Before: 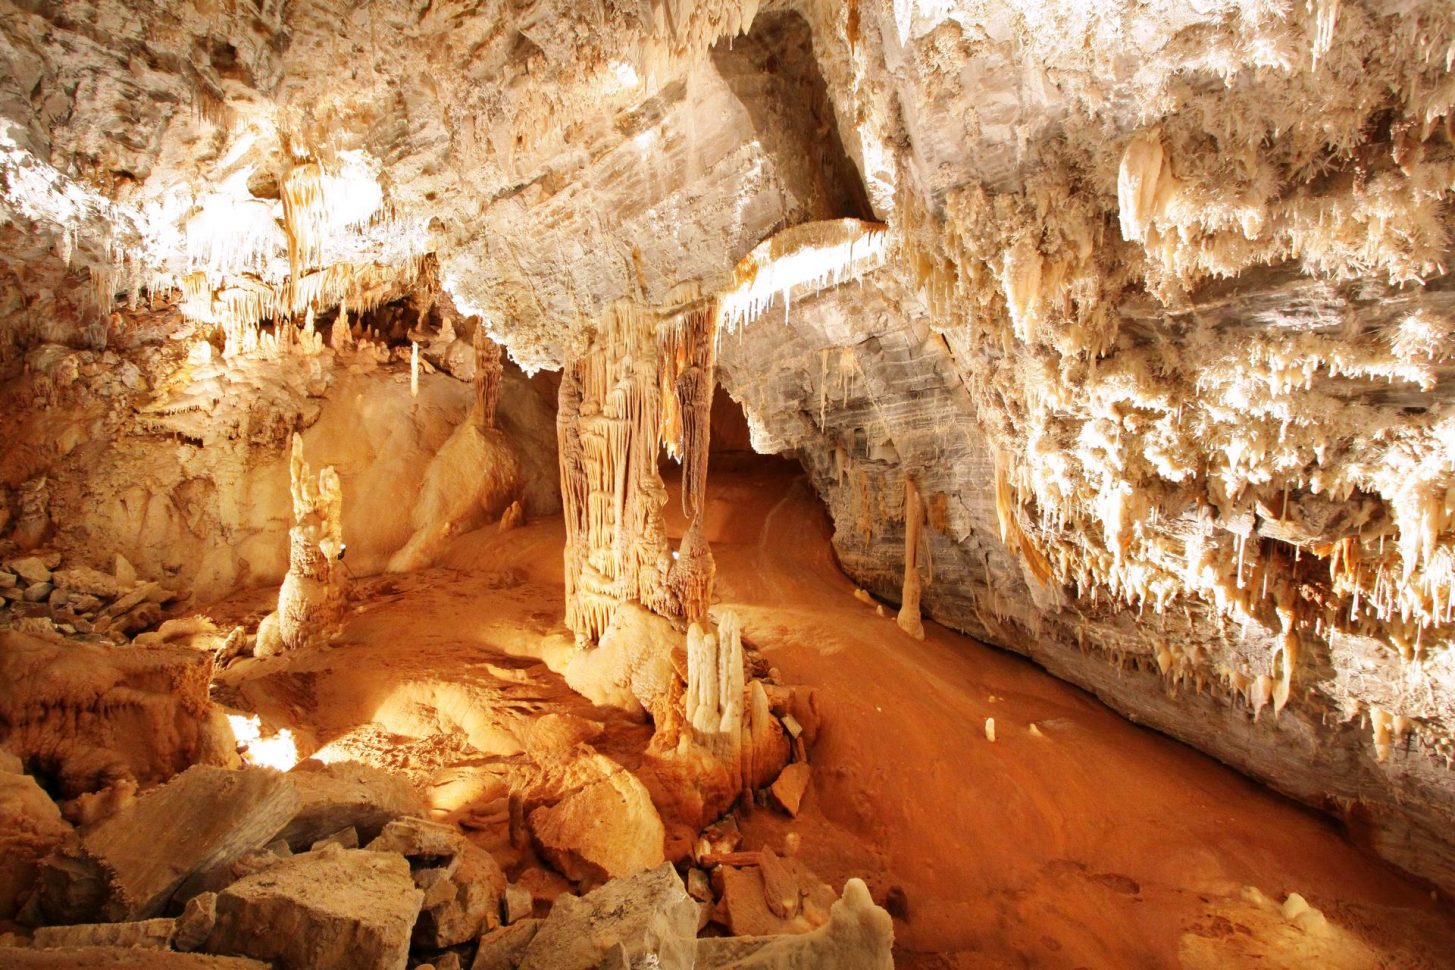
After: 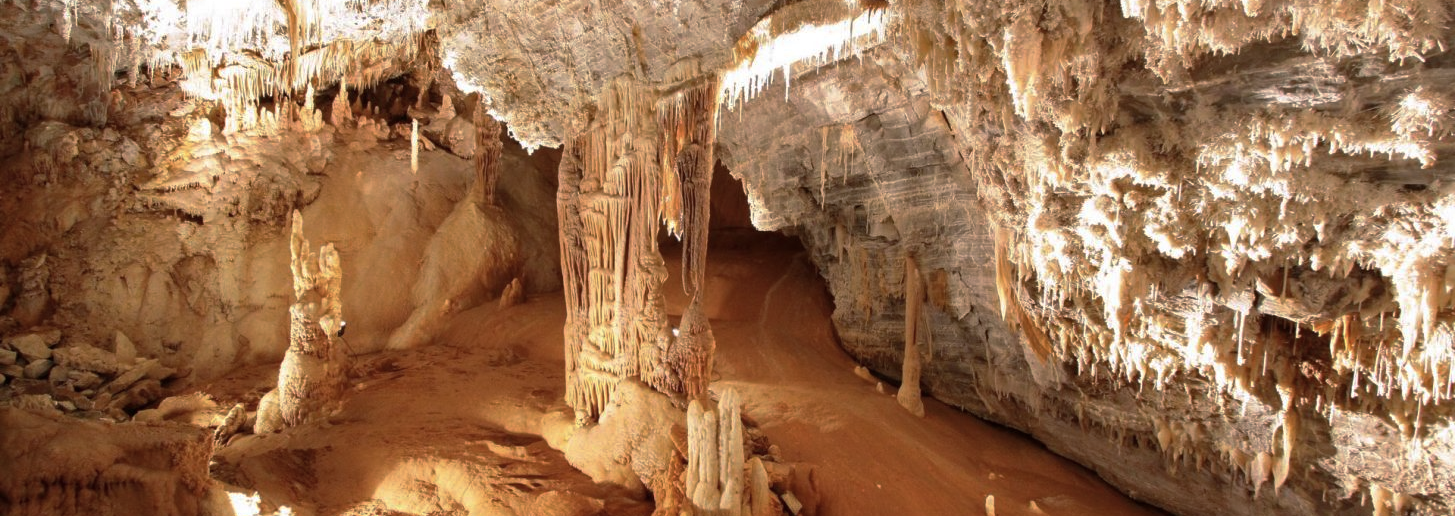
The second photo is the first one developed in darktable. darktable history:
color correction: highlights b* -0.023, saturation 0.827
base curve: curves: ch0 [(0, 0) (0.595, 0.418) (1, 1)], preserve colors none
crop and rotate: top 23.059%, bottom 23.659%
